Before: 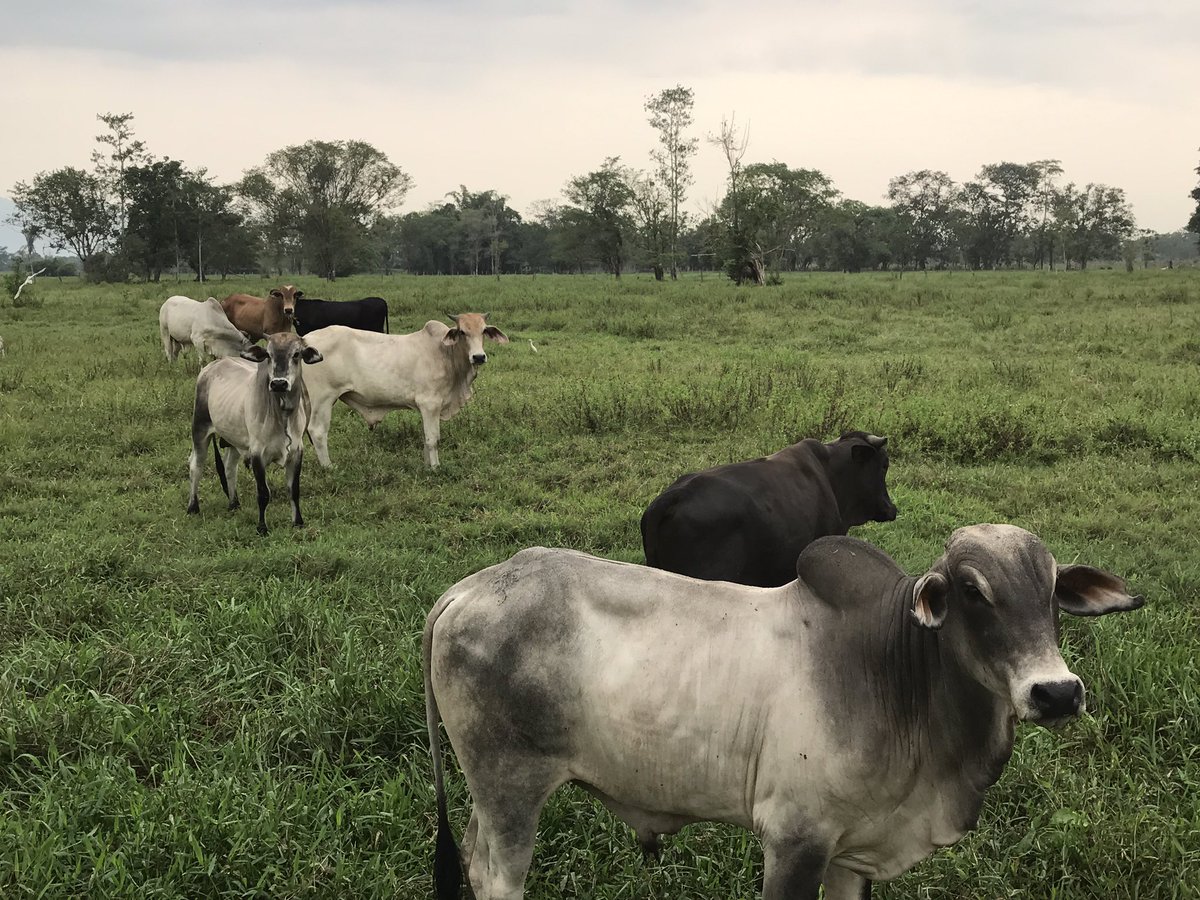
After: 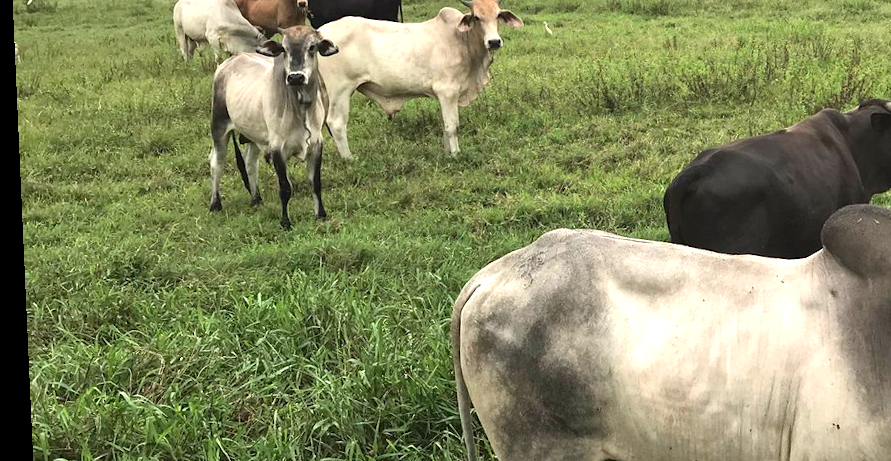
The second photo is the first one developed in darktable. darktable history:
rotate and perspective: rotation -2.56°, automatic cropping off
crop: top 36.498%, right 27.964%, bottom 14.995%
exposure: exposure 0.943 EV
